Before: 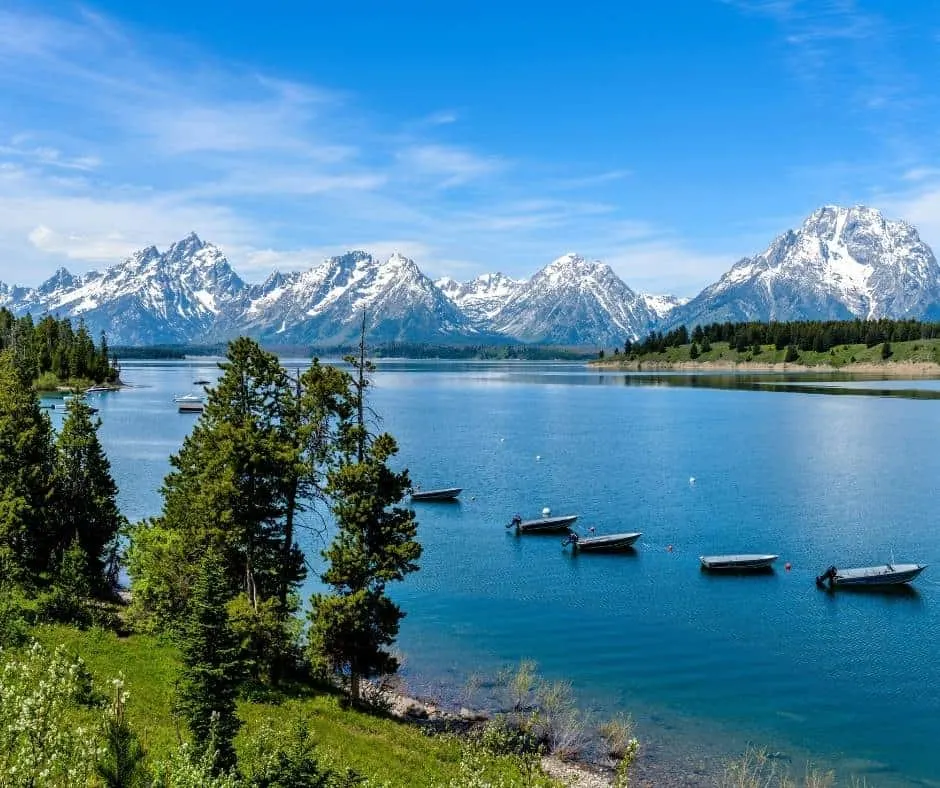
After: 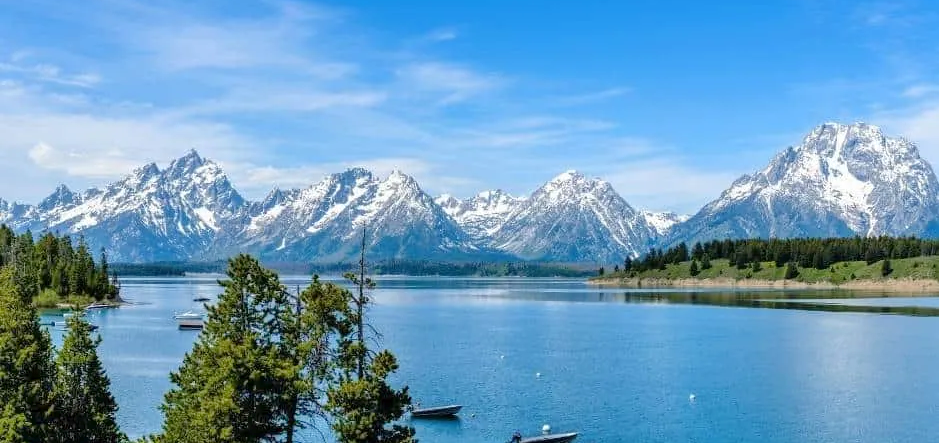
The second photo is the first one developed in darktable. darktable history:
crop and rotate: top 10.56%, bottom 33.155%
tone equalizer: -7 EV 0.154 EV, -6 EV 0.639 EV, -5 EV 1.17 EV, -4 EV 1.37 EV, -3 EV 1.12 EV, -2 EV 0.6 EV, -1 EV 0.16 EV, smoothing diameter 24.78%, edges refinement/feathering 12.43, preserve details guided filter
